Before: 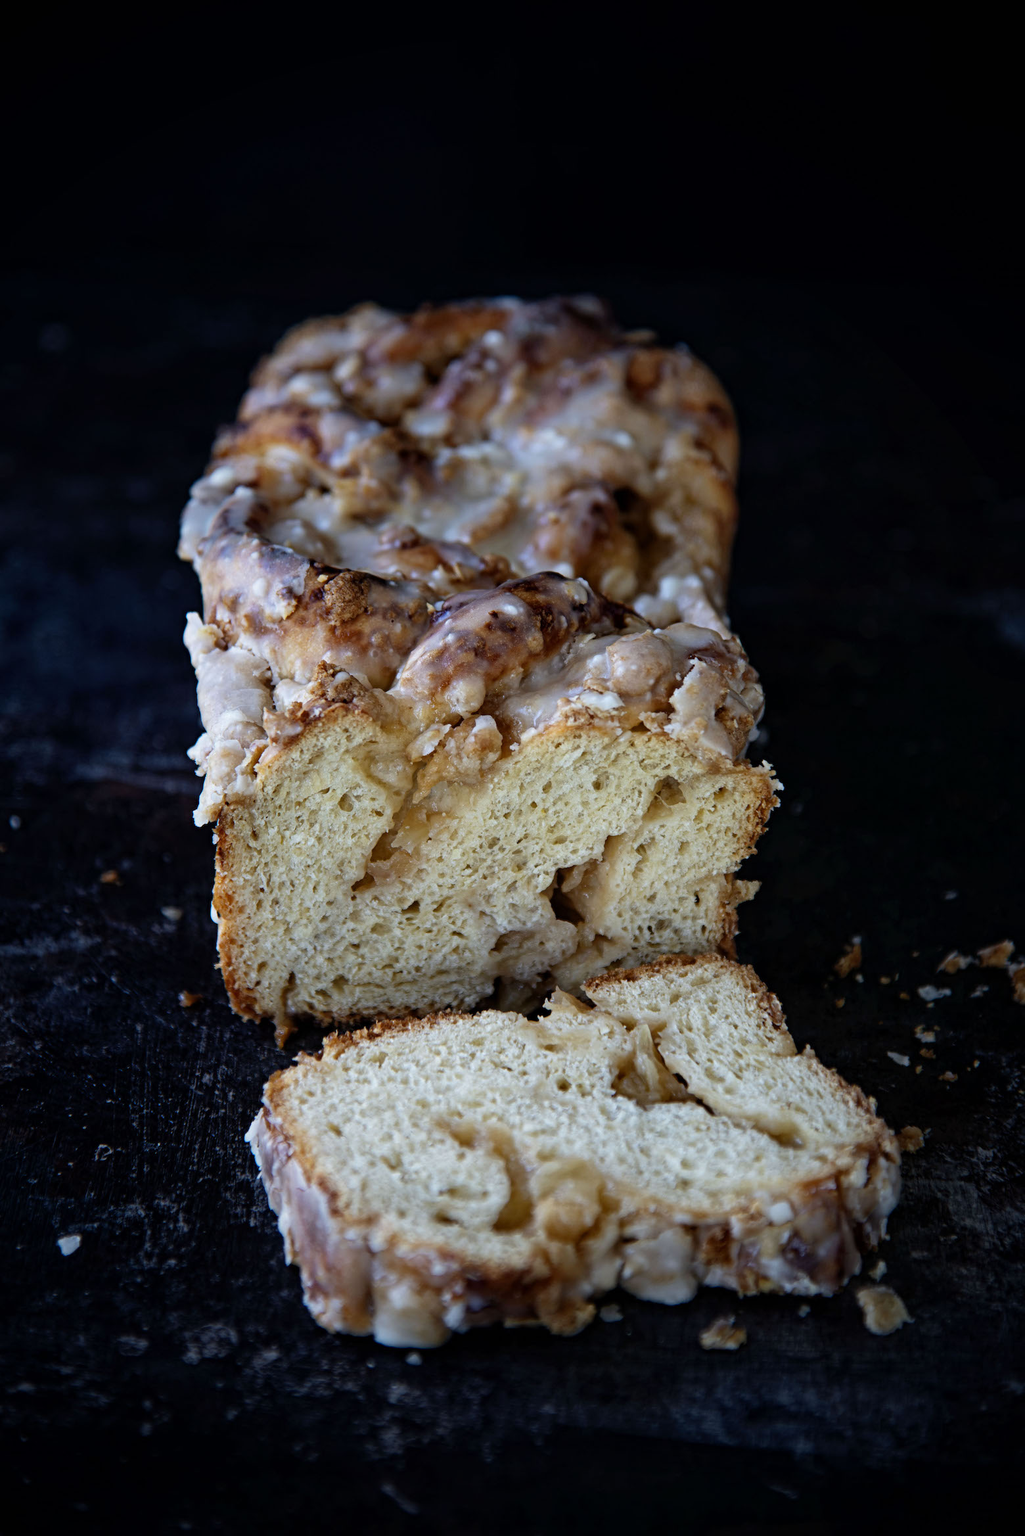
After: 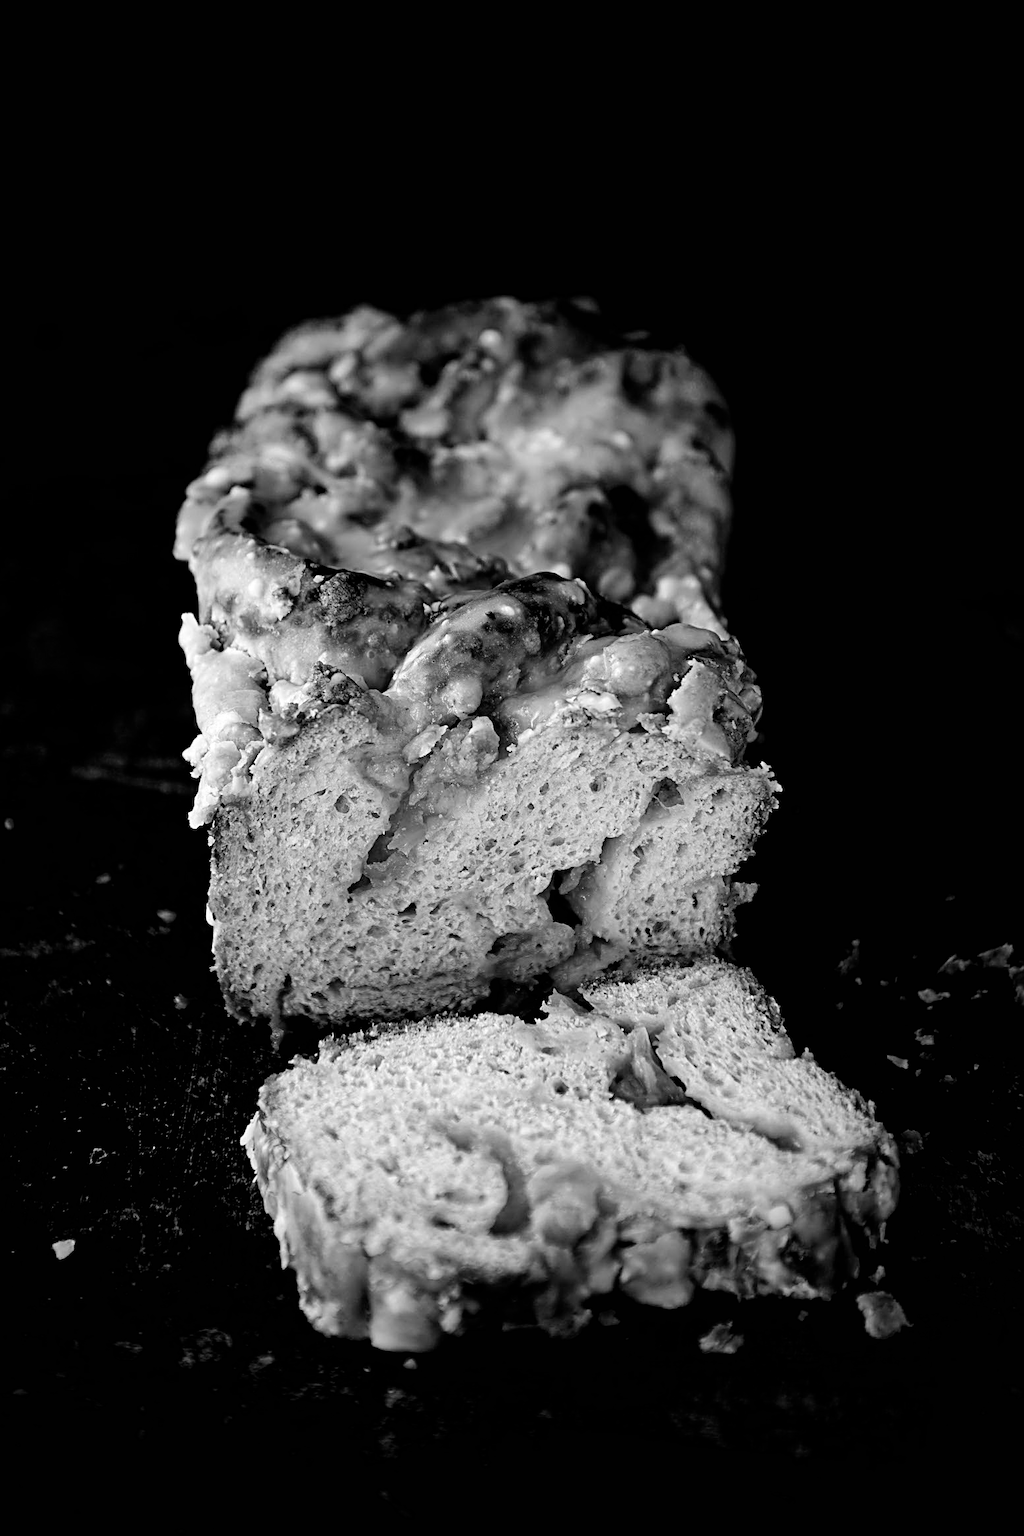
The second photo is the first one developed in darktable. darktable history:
sharpen: on, module defaults
filmic rgb: black relative exposure -8.2 EV, white relative exposure 2.2 EV, threshold 3 EV, hardness 7.11, latitude 75%, contrast 1.325, highlights saturation mix -2%, shadows ↔ highlights balance 30%, preserve chrominance RGB euclidean norm, color science v5 (2021), contrast in shadows safe, contrast in highlights safe, enable highlight reconstruction true
shadows and highlights: radius 337.17, shadows 29.01, soften with gaussian
crop and rotate: left 0.614%, top 0.179%, bottom 0.309%
monochrome: on, module defaults
